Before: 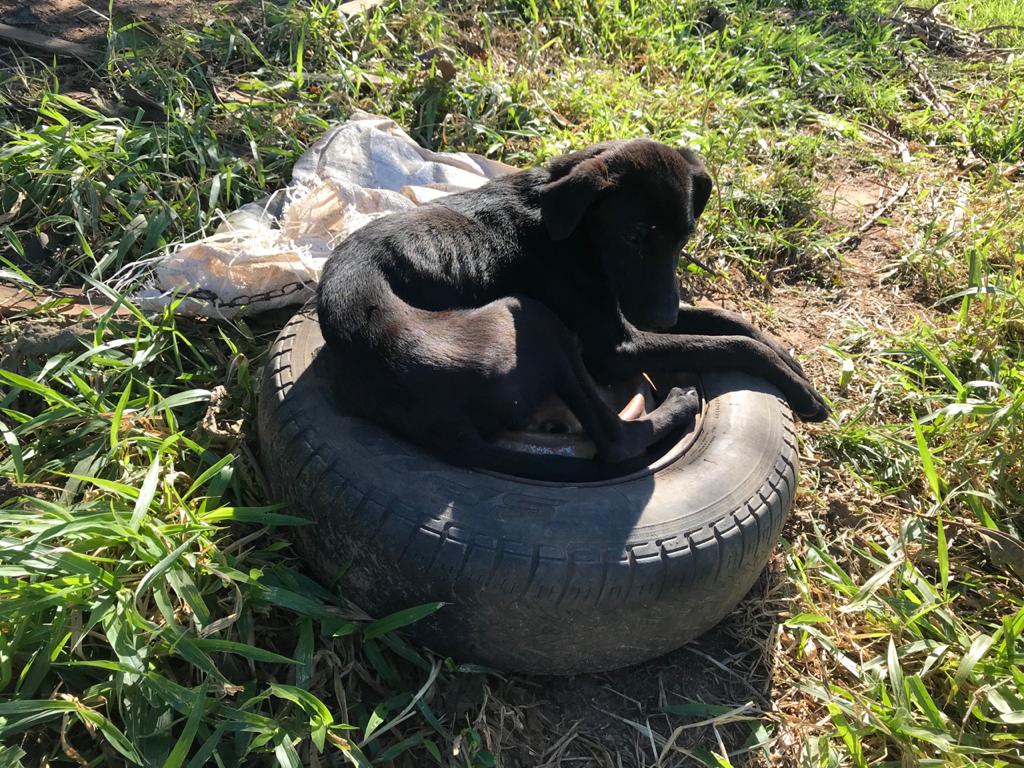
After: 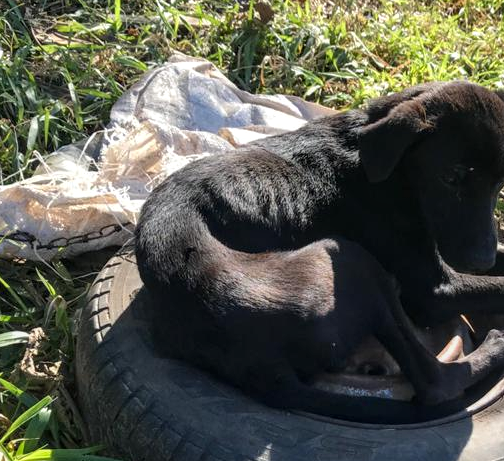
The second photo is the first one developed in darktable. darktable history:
crop: left 17.835%, top 7.675%, right 32.881%, bottom 32.213%
local contrast: on, module defaults
